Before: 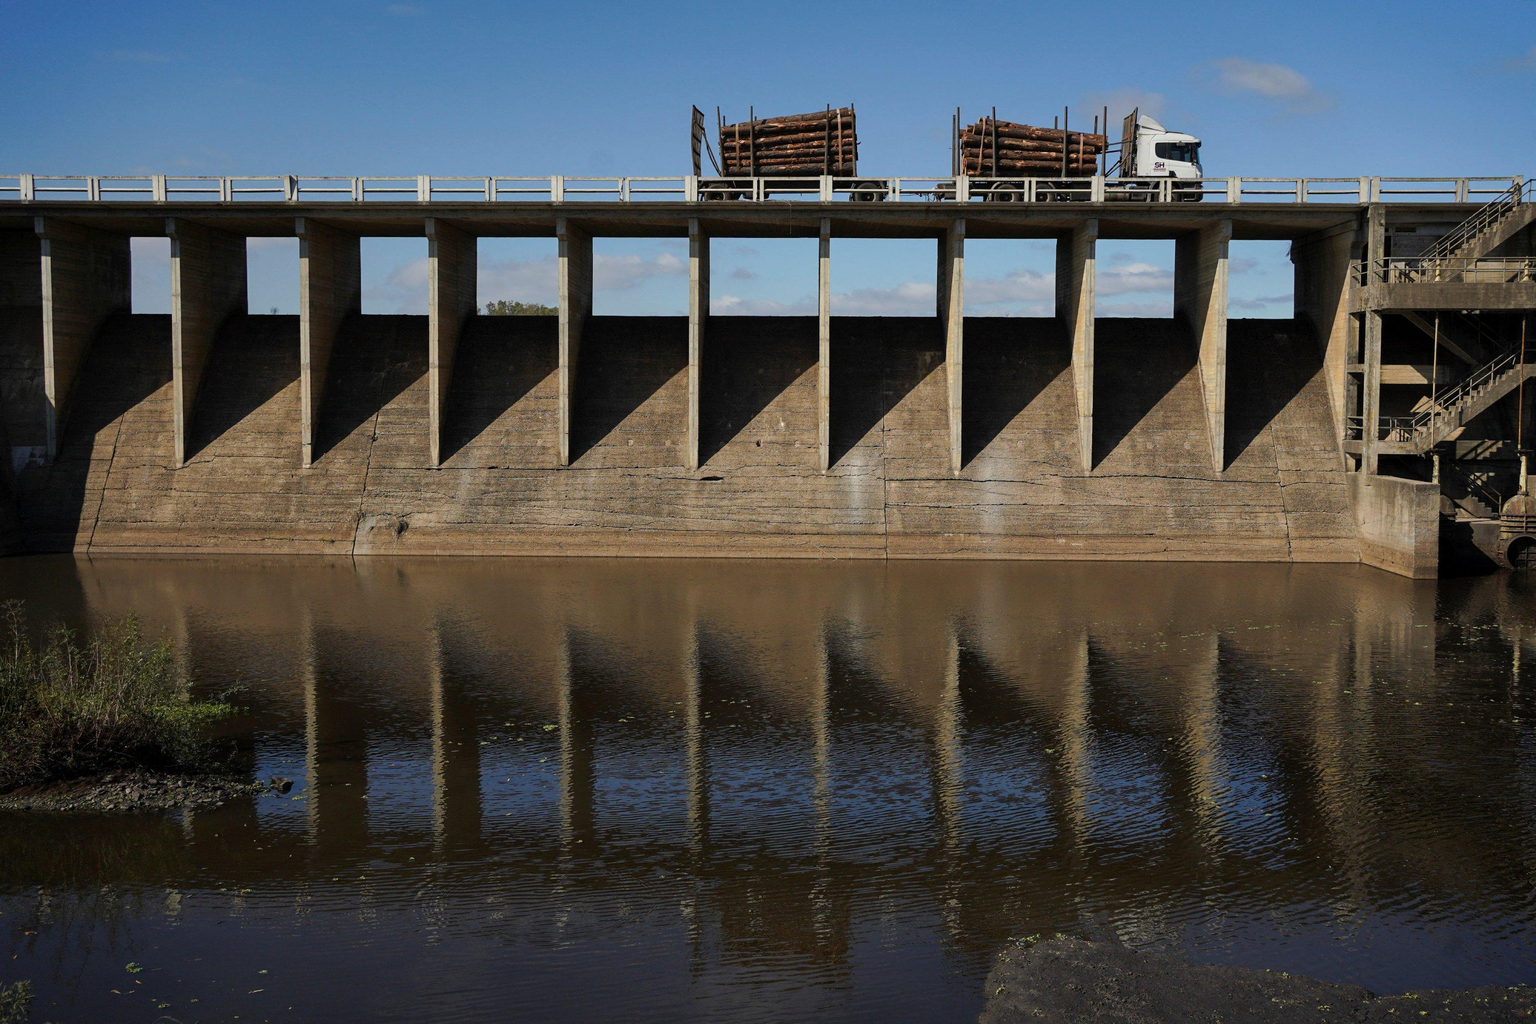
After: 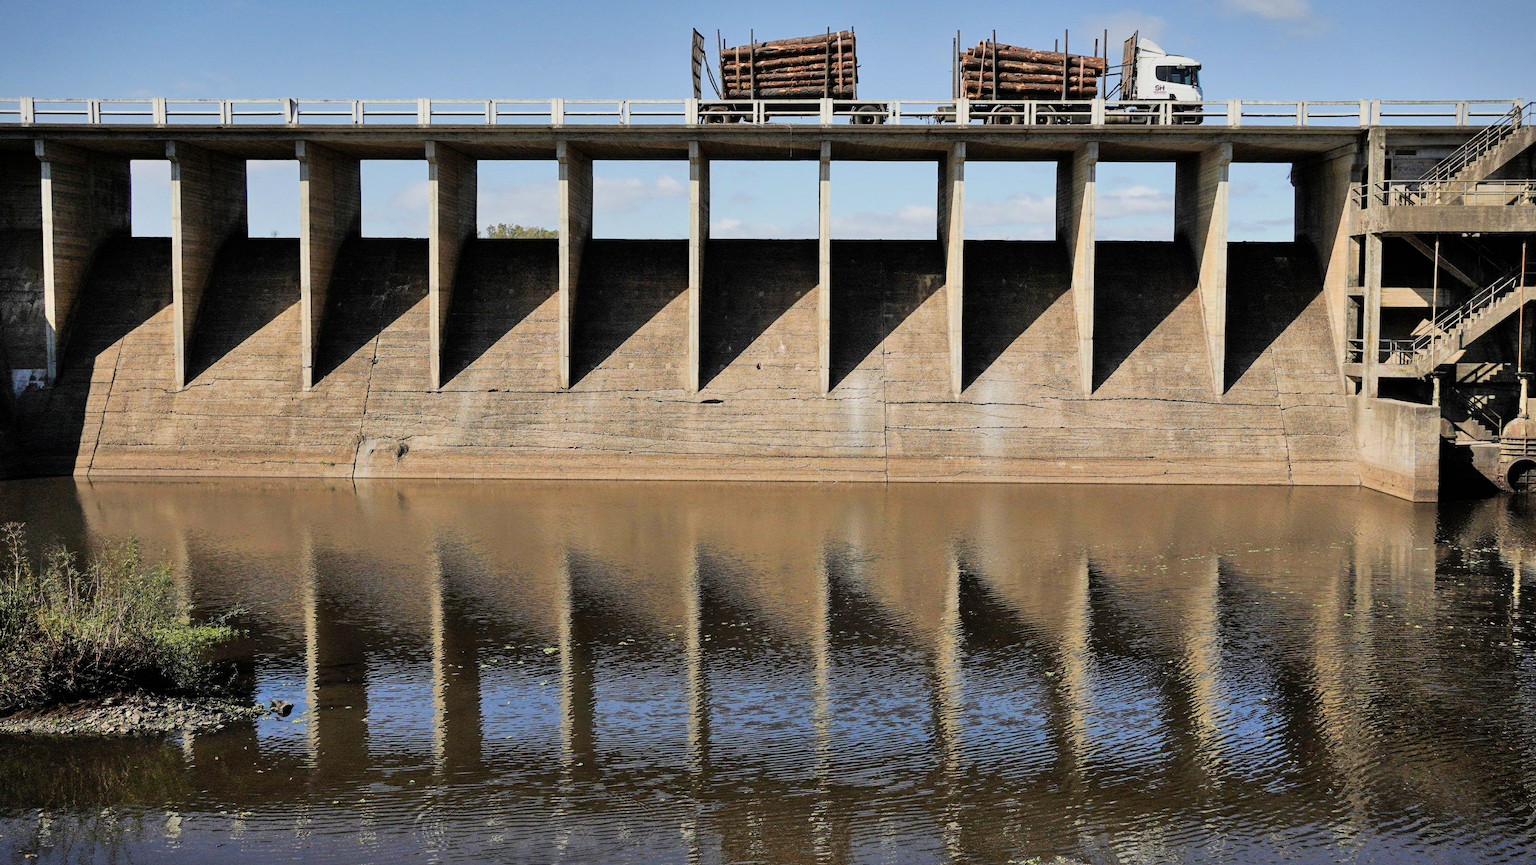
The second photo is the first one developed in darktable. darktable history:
shadows and highlights: highlights color adjustment 41.61%, soften with gaussian
crop: top 7.579%, bottom 7.872%
vignetting: fall-off start 97.34%, fall-off radius 79%, width/height ratio 1.109
filmic rgb: black relative exposure -7.19 EV, white relative exposure 5.36 EV, hardness 3.03
exposure: black level correction 0, exposure 1.376 EV, compensate exposure bias true, compensate highlight preservation false
